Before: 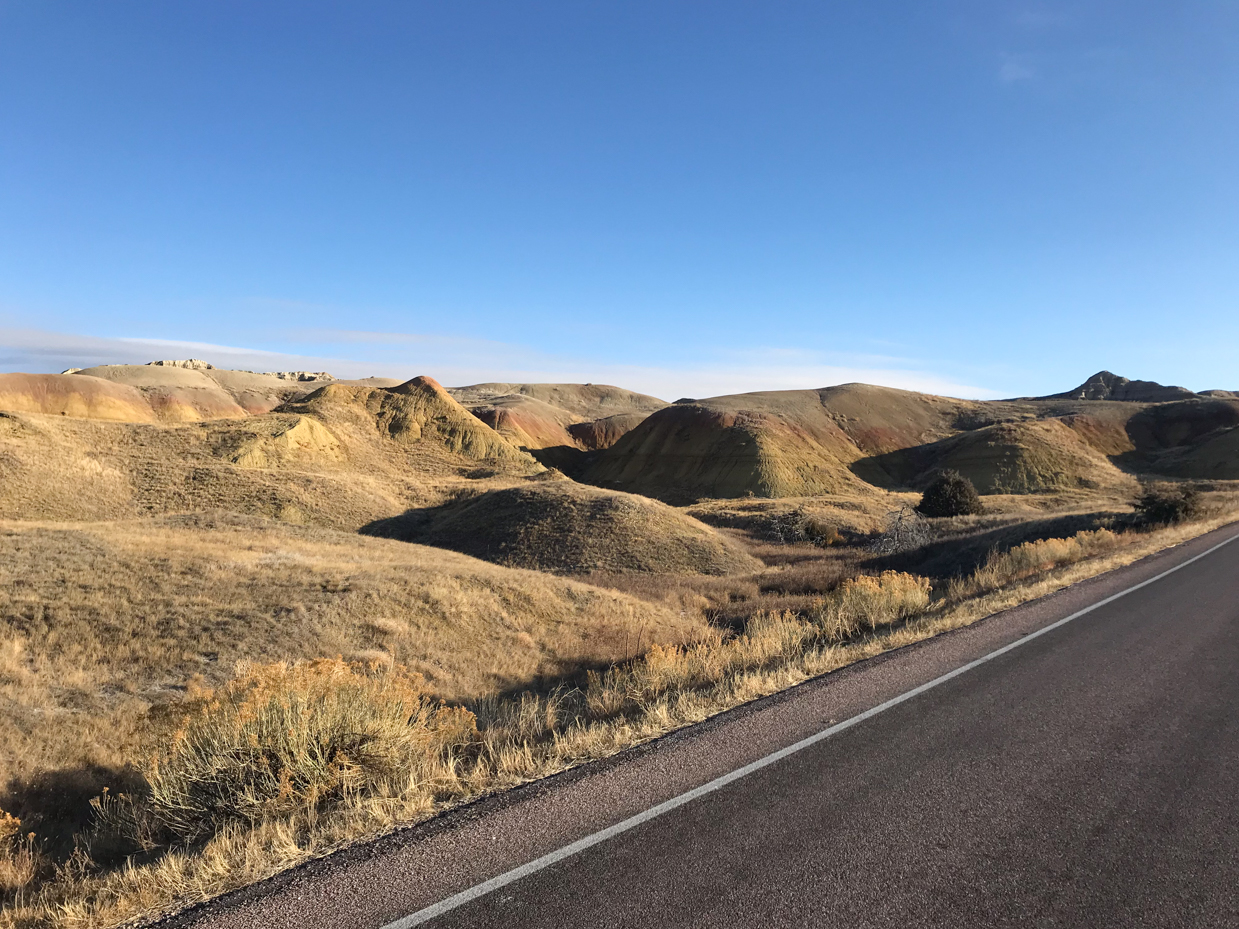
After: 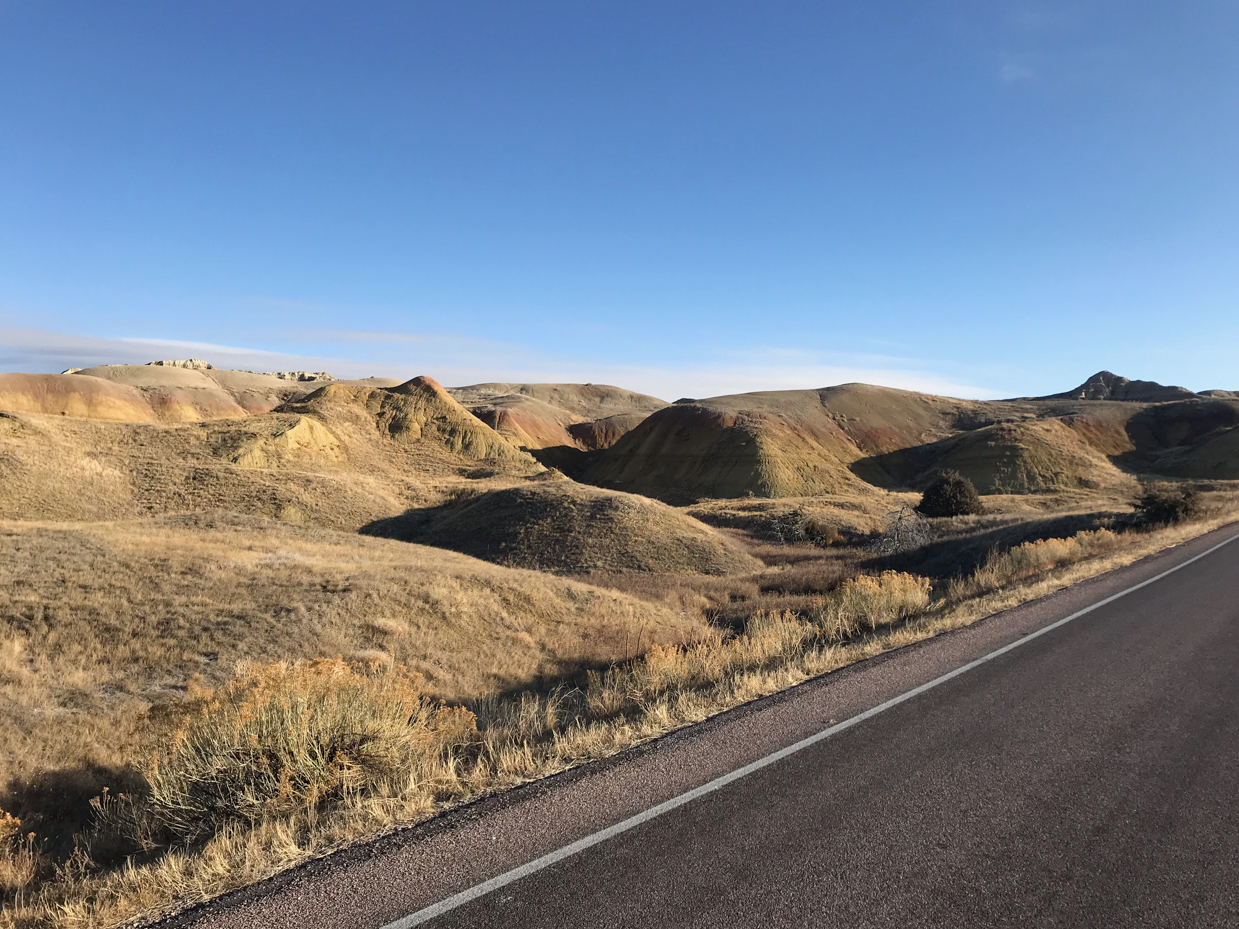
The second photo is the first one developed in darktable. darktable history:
contrast brightness saturation: saturation -0.052
exposure: exposure -0.072 EV, compensate highlight preservation false
